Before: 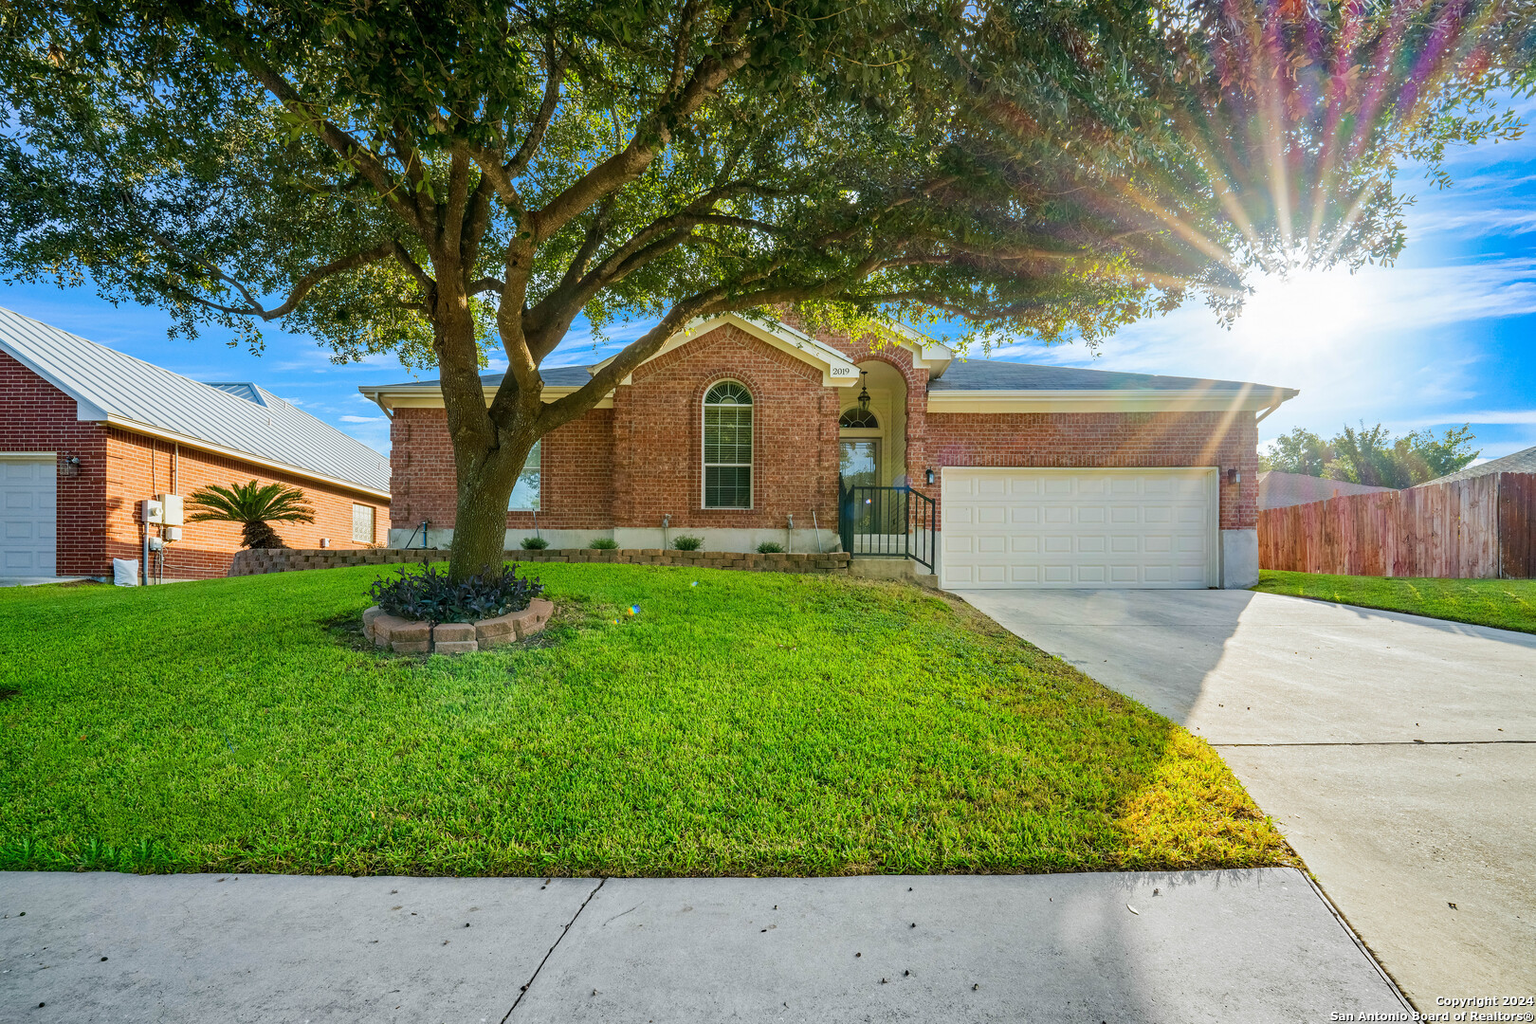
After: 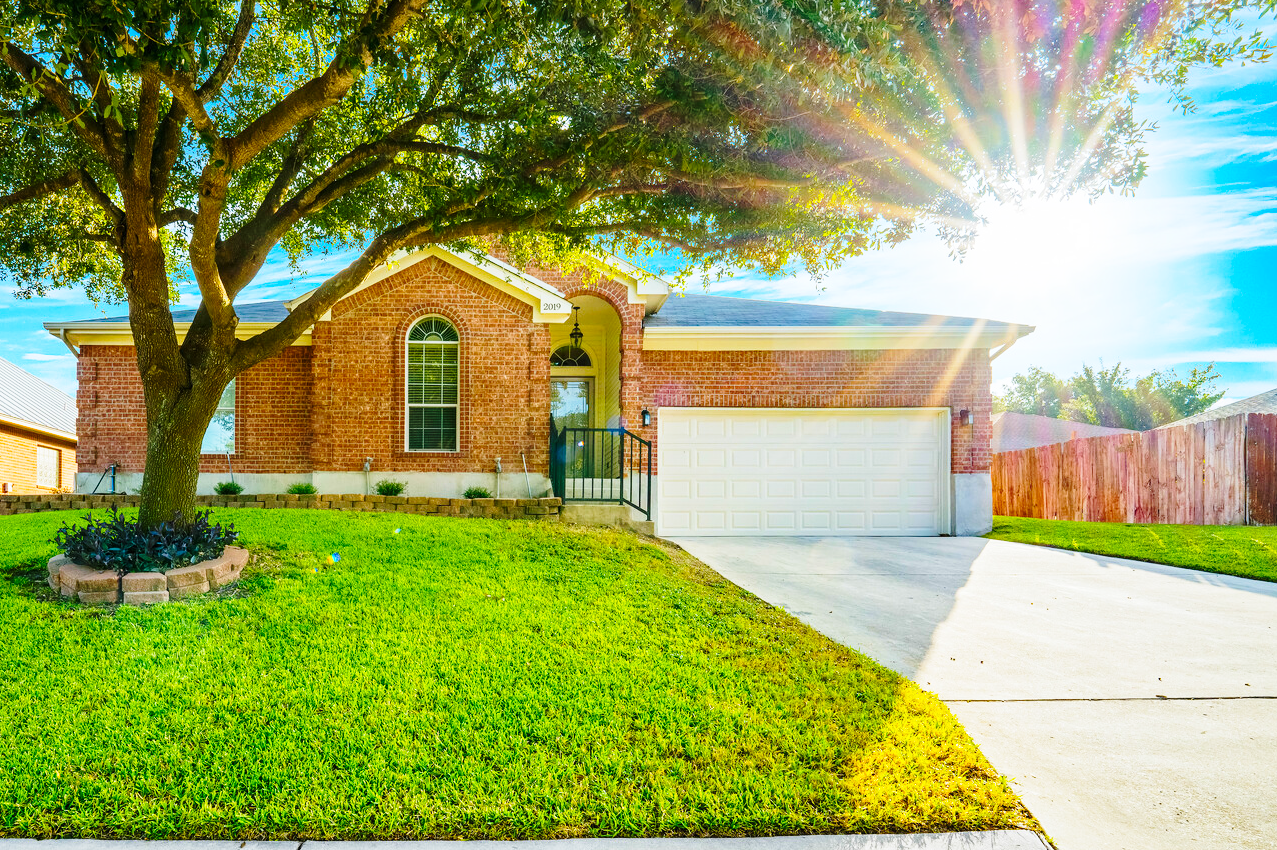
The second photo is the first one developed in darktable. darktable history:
base curve: curves: ch0 [(0, 0) (0.028, 0.03) (0.121, 0.232) (0.46, 0.748) (0.859, 0.968) (1, 1)], preserve colors none
crop and rotate: left 20.74%, top 7.912%, right 0.375%, bottom 13.378%
color balance rgb: global vibrance 42.74%
